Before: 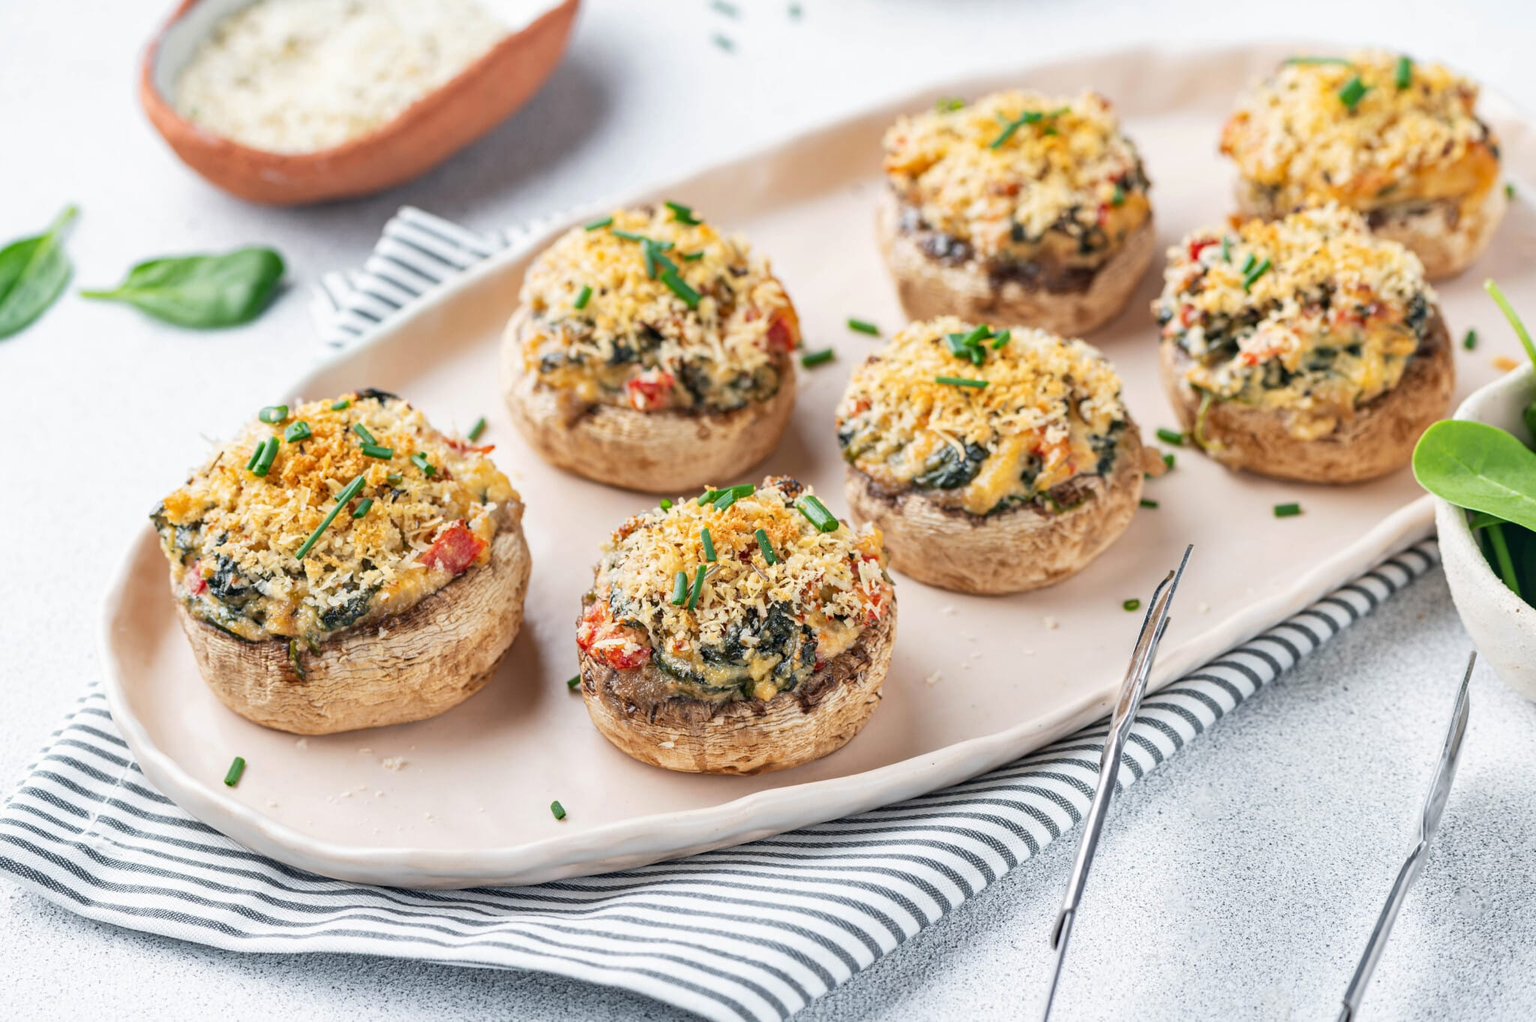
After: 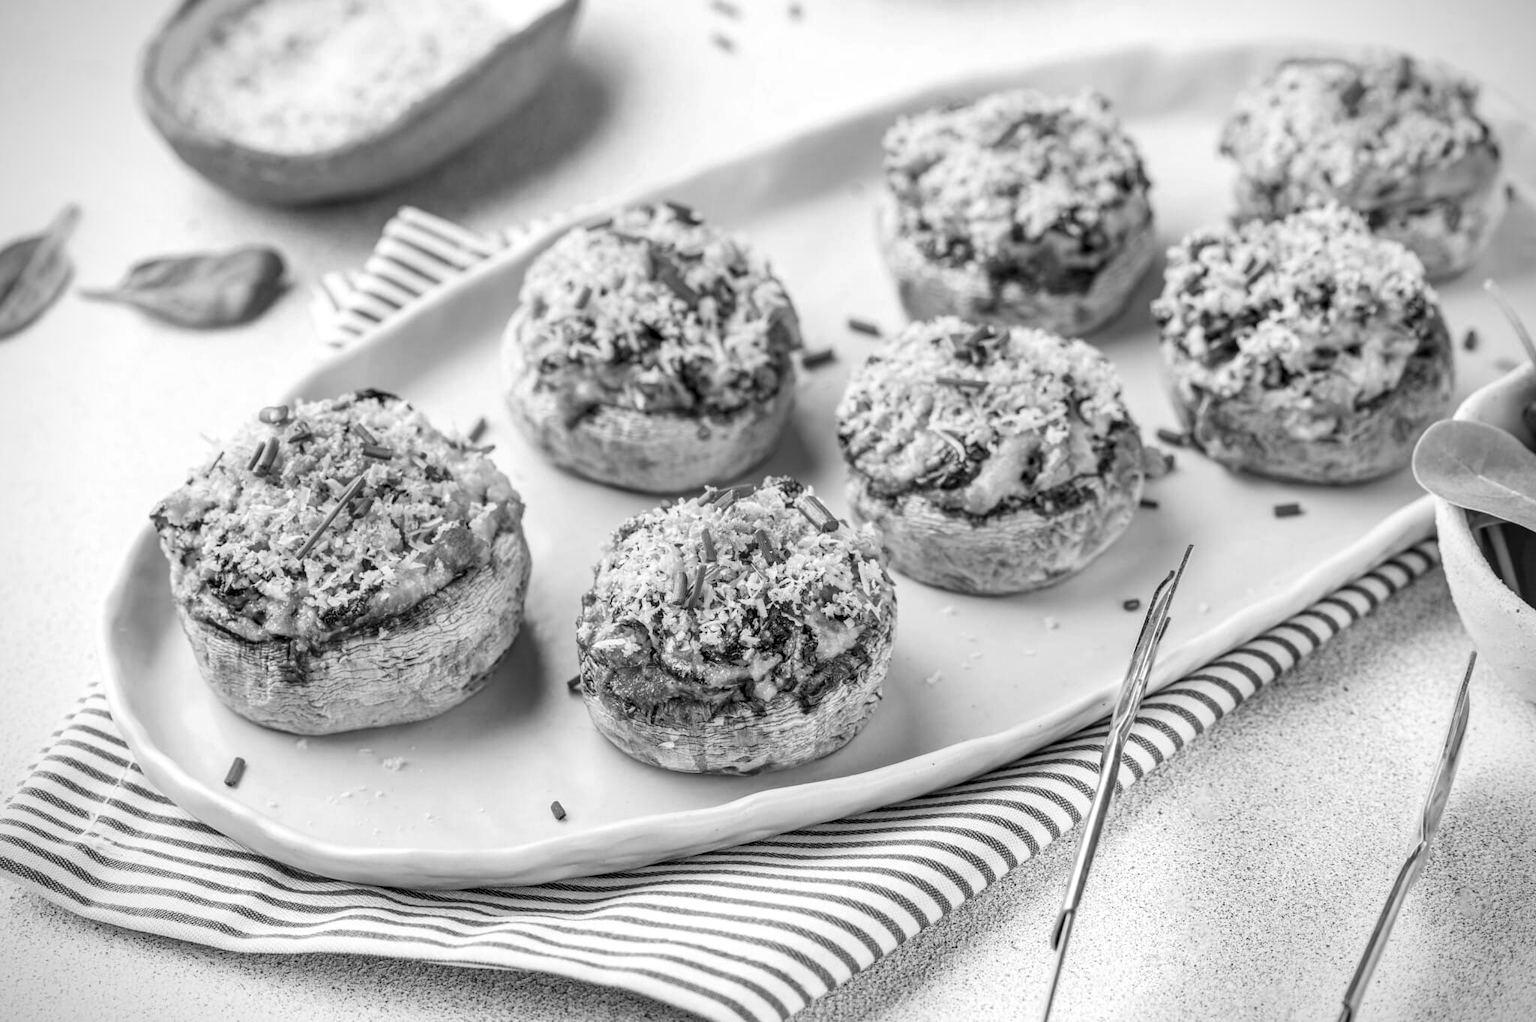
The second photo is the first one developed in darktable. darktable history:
vignetting: fall-off start 88.53%, fall-off radius 44.2%, saturation 0.376, width/height ratio 1.161
local contrast: detail 130%
monochrome: a 1.94, b -0.638
